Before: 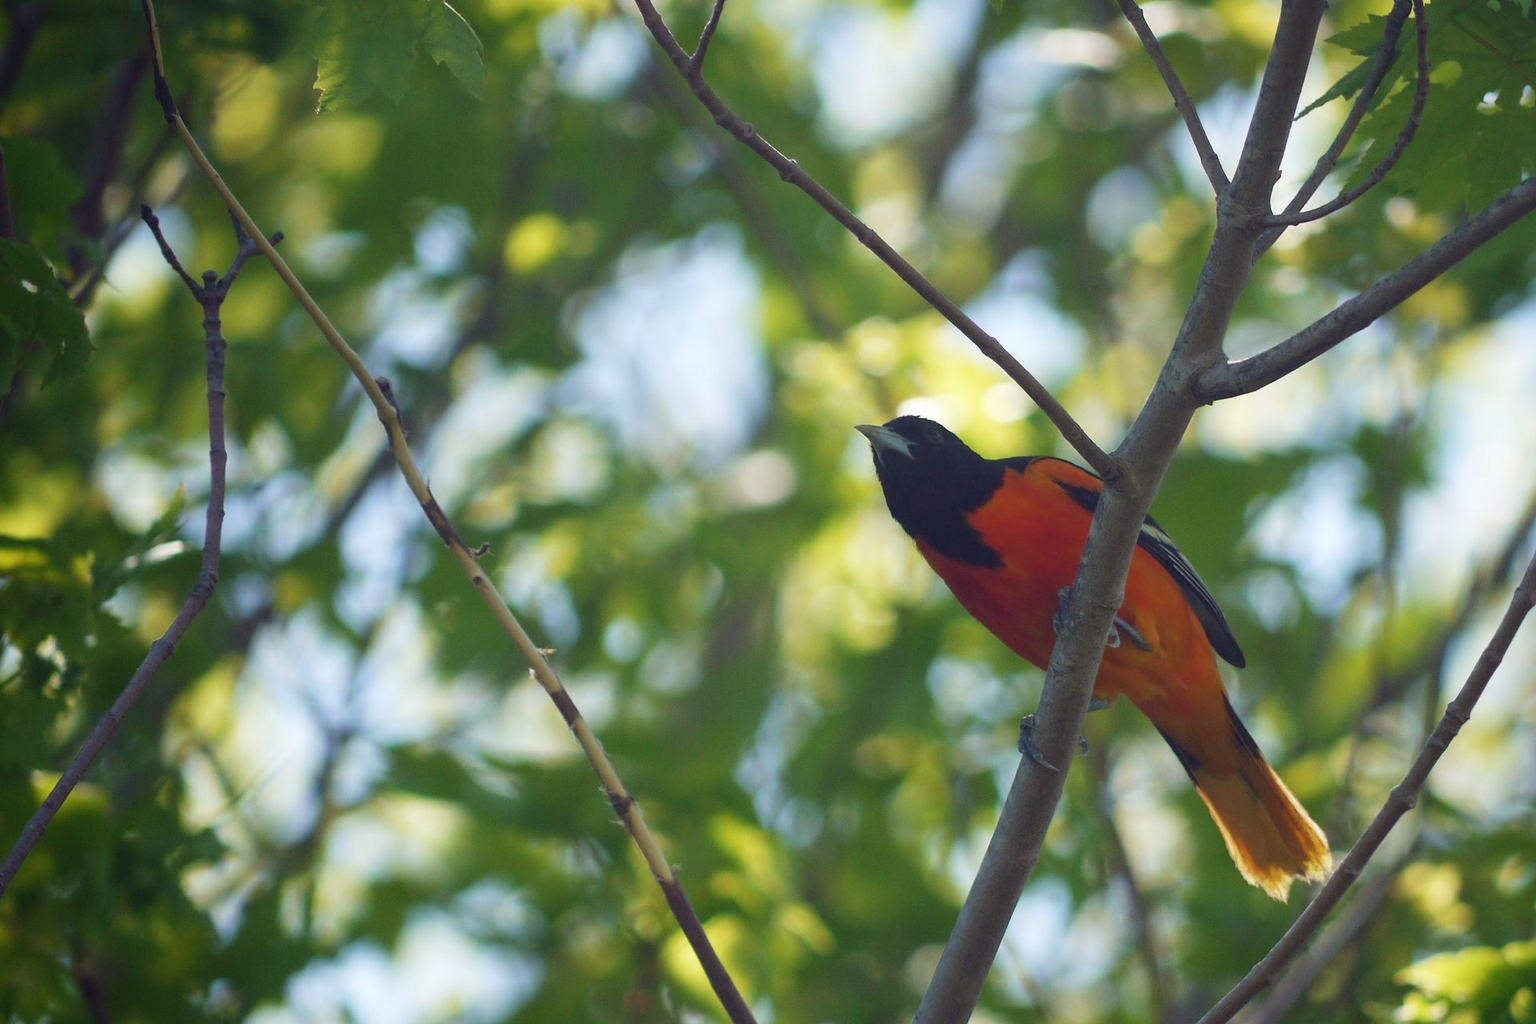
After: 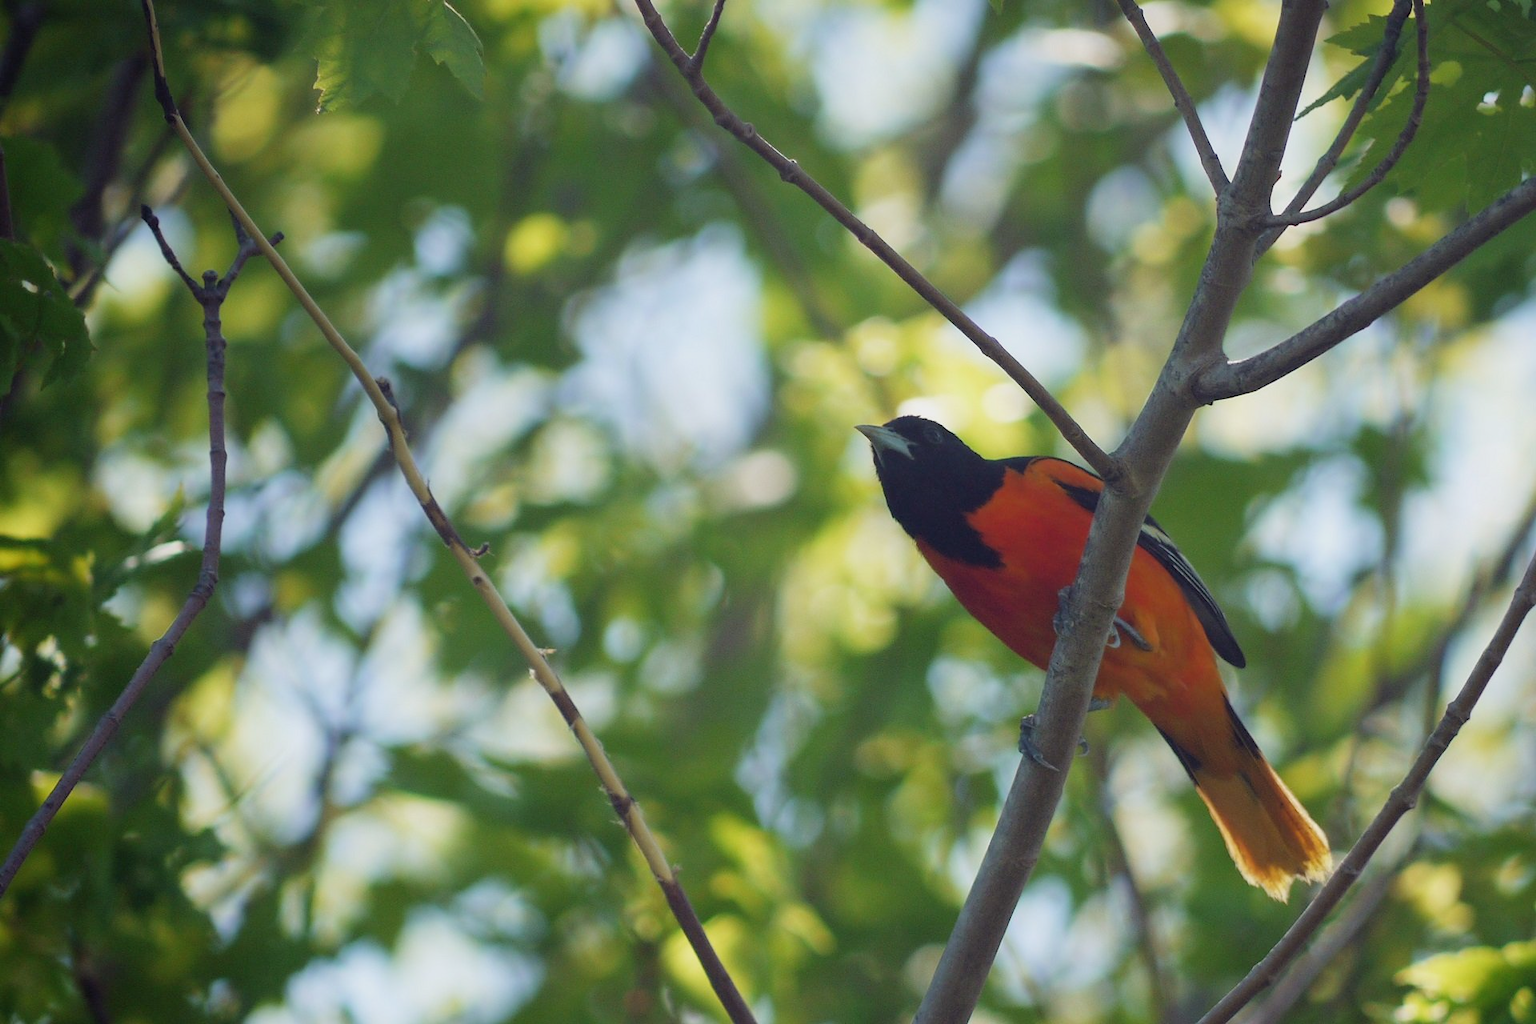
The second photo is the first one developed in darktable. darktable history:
exposure: compensate highlight preservation false
tone equalizer: smoothing diameter 2.07%, edges refinement/feathering 15.39, mask exposure compensation -1.57 EV, filter diffusion 5
filmic rgb: black relative exposure -15 EV, white relative exposure 3 EV, target black luminance 0%, hardness 9.3, latitude 98.67%, contrast 0.911, shadows ↔ highlights balance 0.534%
levels: levels [0.016, 0.484, 0.953]
